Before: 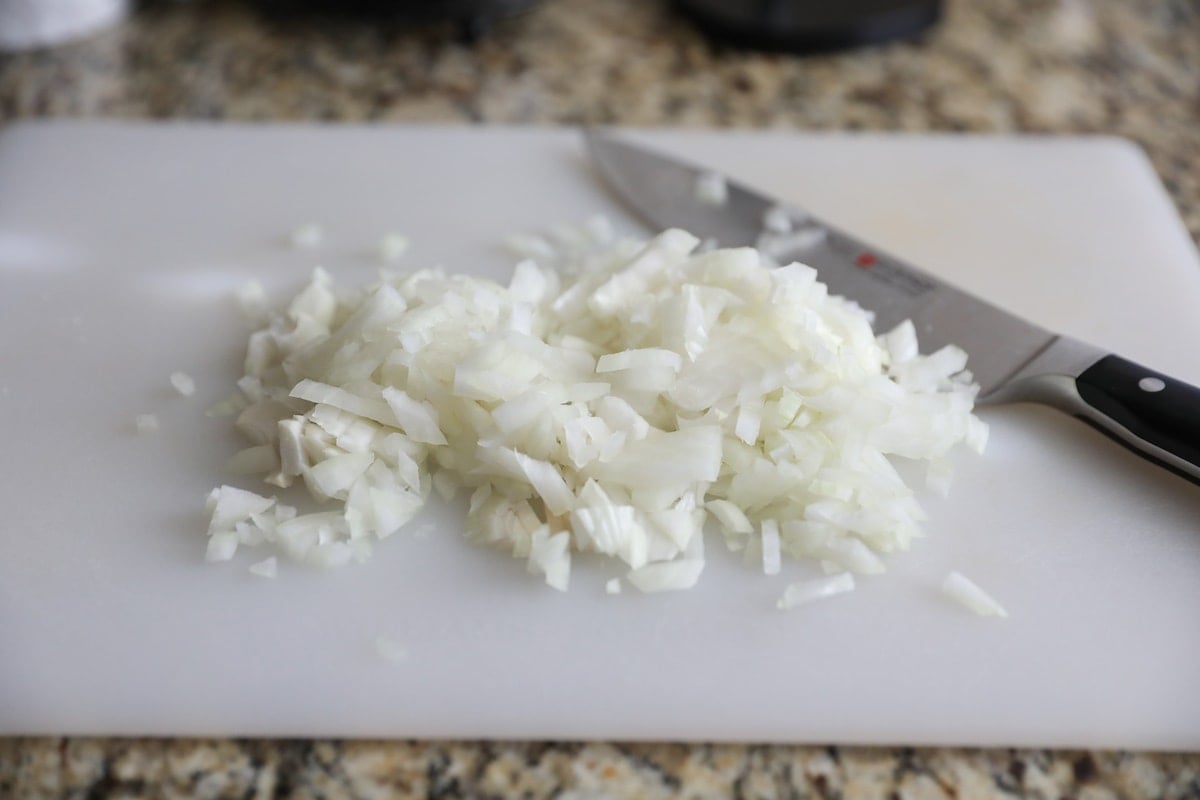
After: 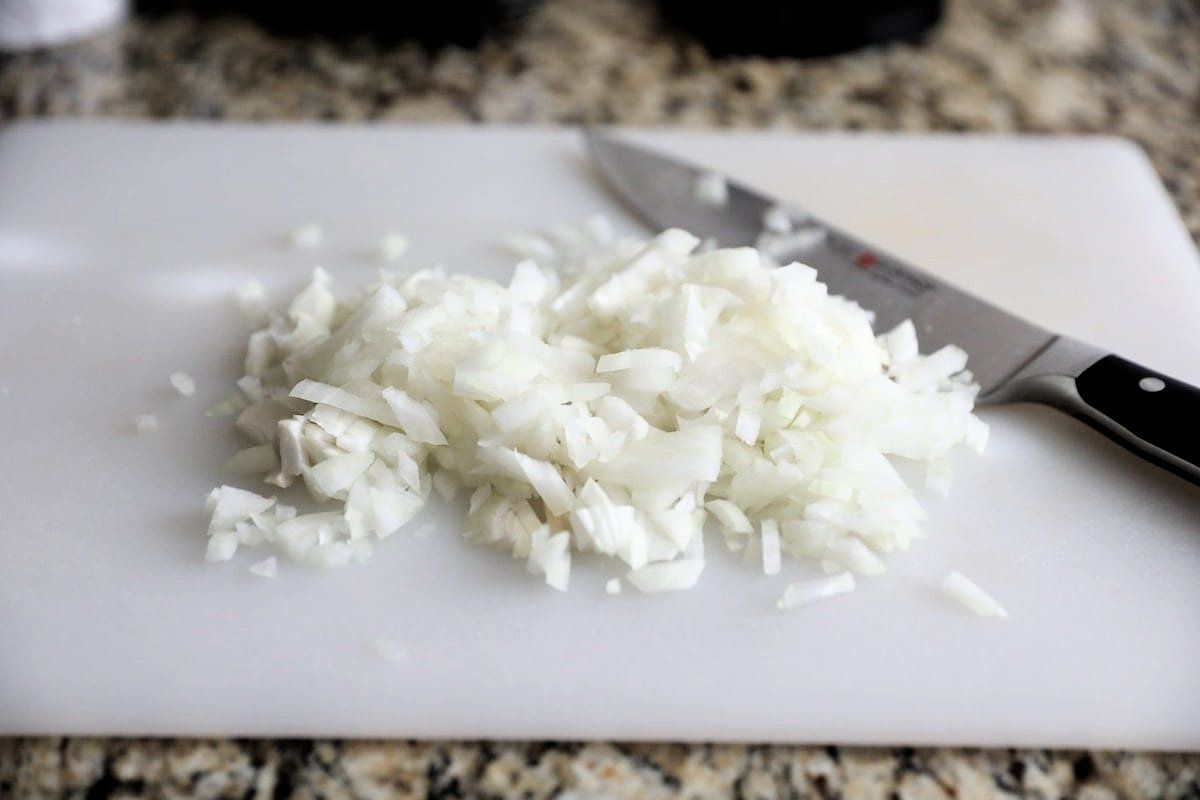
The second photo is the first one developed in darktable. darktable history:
filmic rgb: black relative exposure -5.51 EV, white relative exposure 2.5 EV, target black luminance 0%, hardness 4.5, latitude 67%, contrast 1.452, shadows ↔ highlights balance -3.75%
